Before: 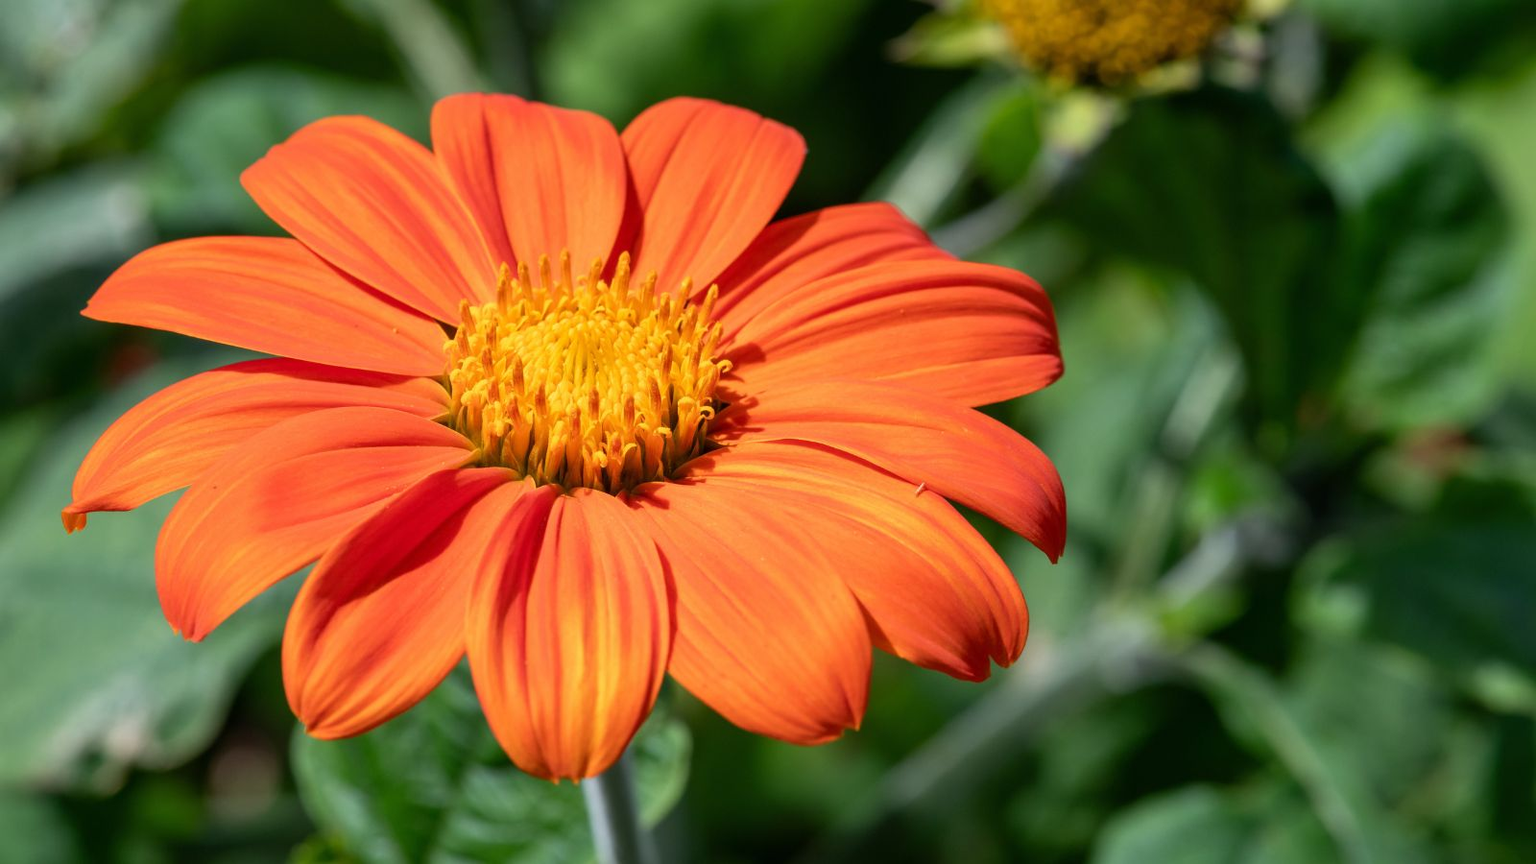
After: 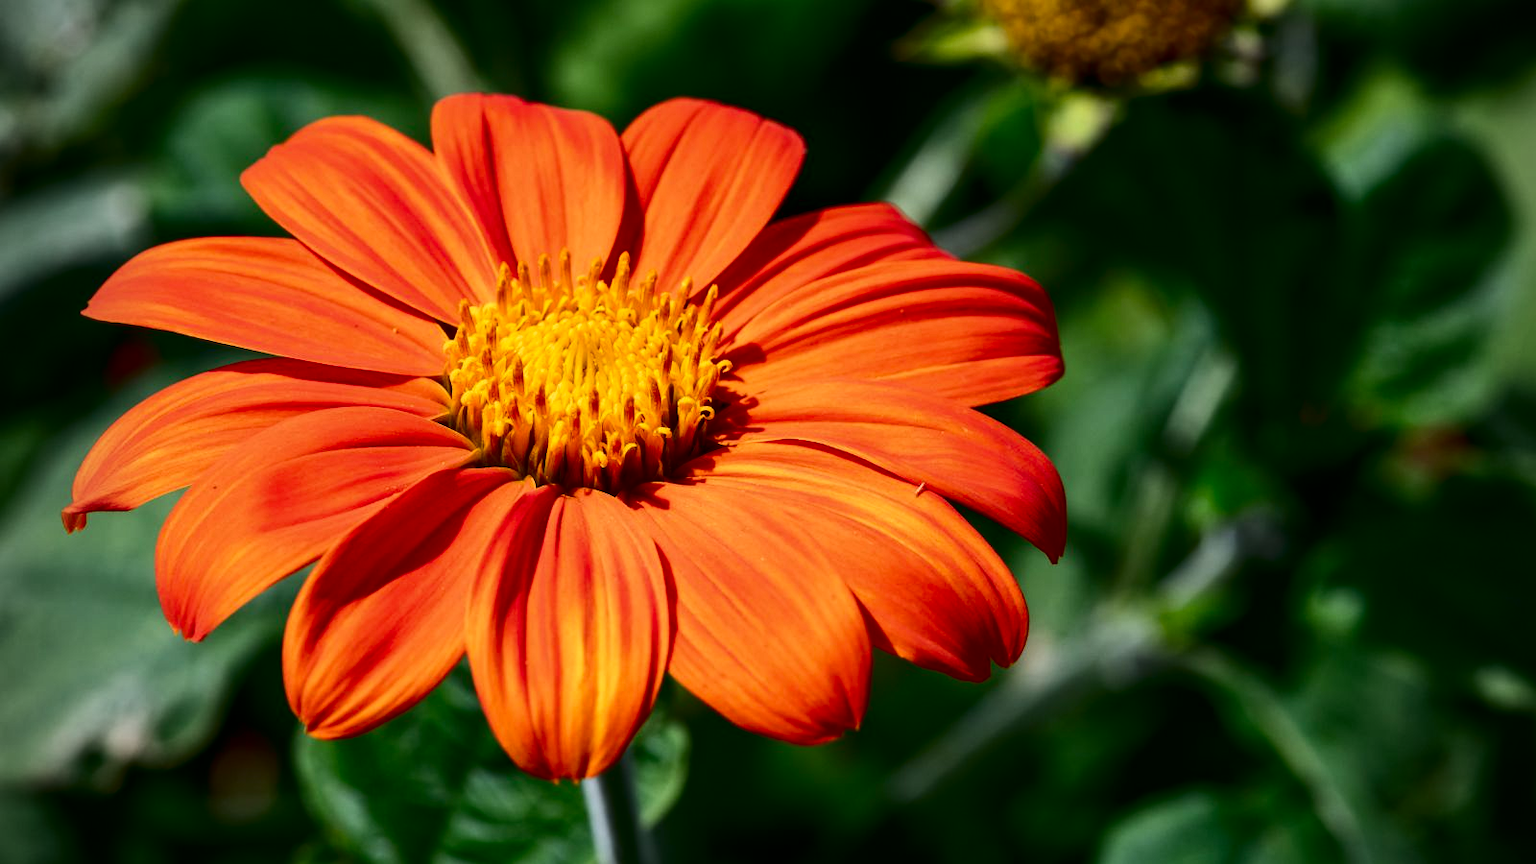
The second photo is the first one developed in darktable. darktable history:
vignetting: on, module defaults
contrast brightness saturation: contrast 0.24, brightness -0.24, saturation 0.14
